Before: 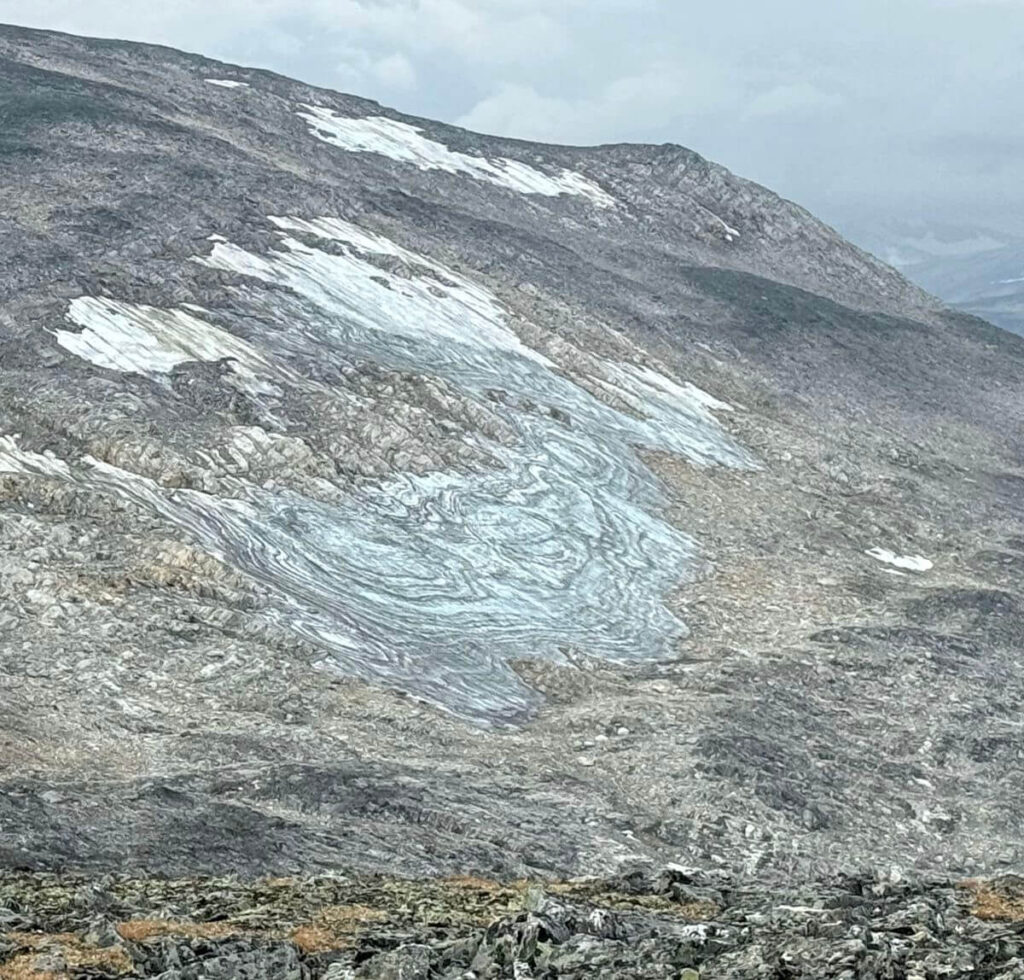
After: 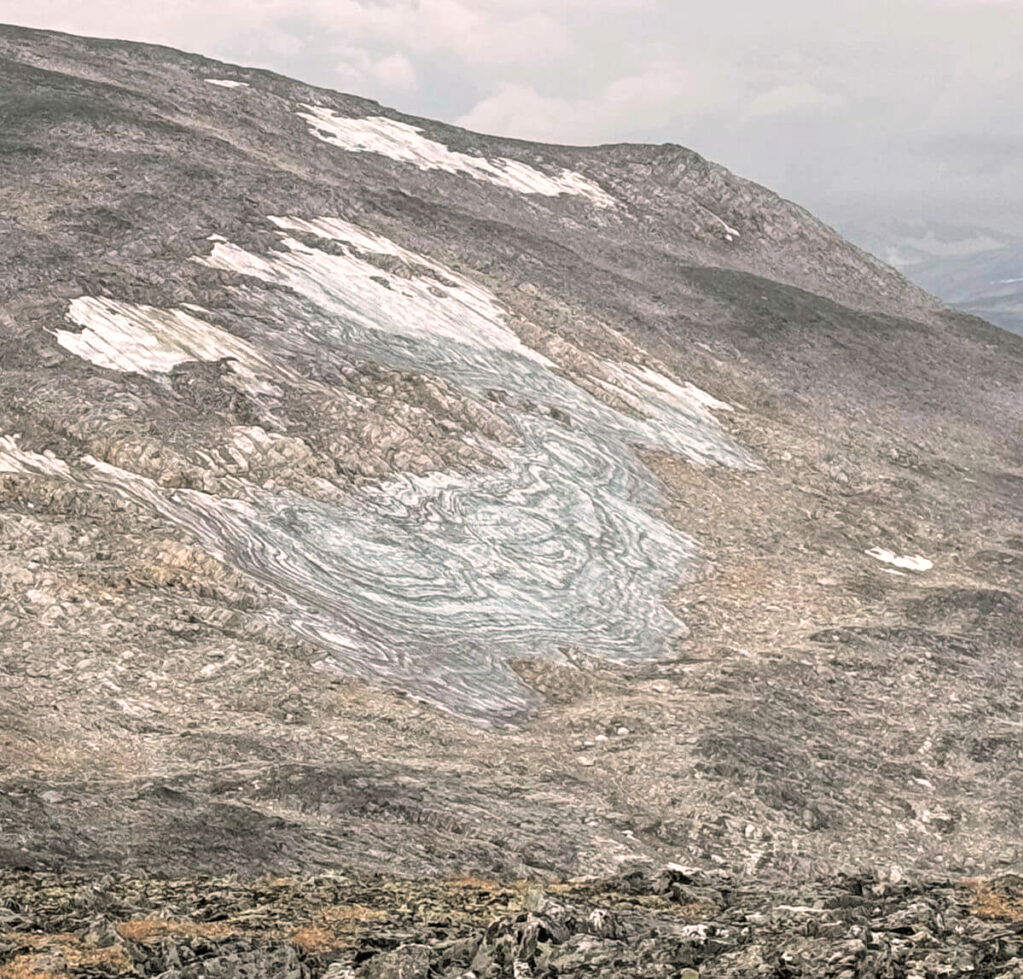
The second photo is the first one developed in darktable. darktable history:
split-toning: shadows › hue 46.8°, shadows › saturation 0.17, highlights › hue 316.8°, highlights › saturation 0.27, balance -51.82
white balance: red 1.127, blue 0.943
